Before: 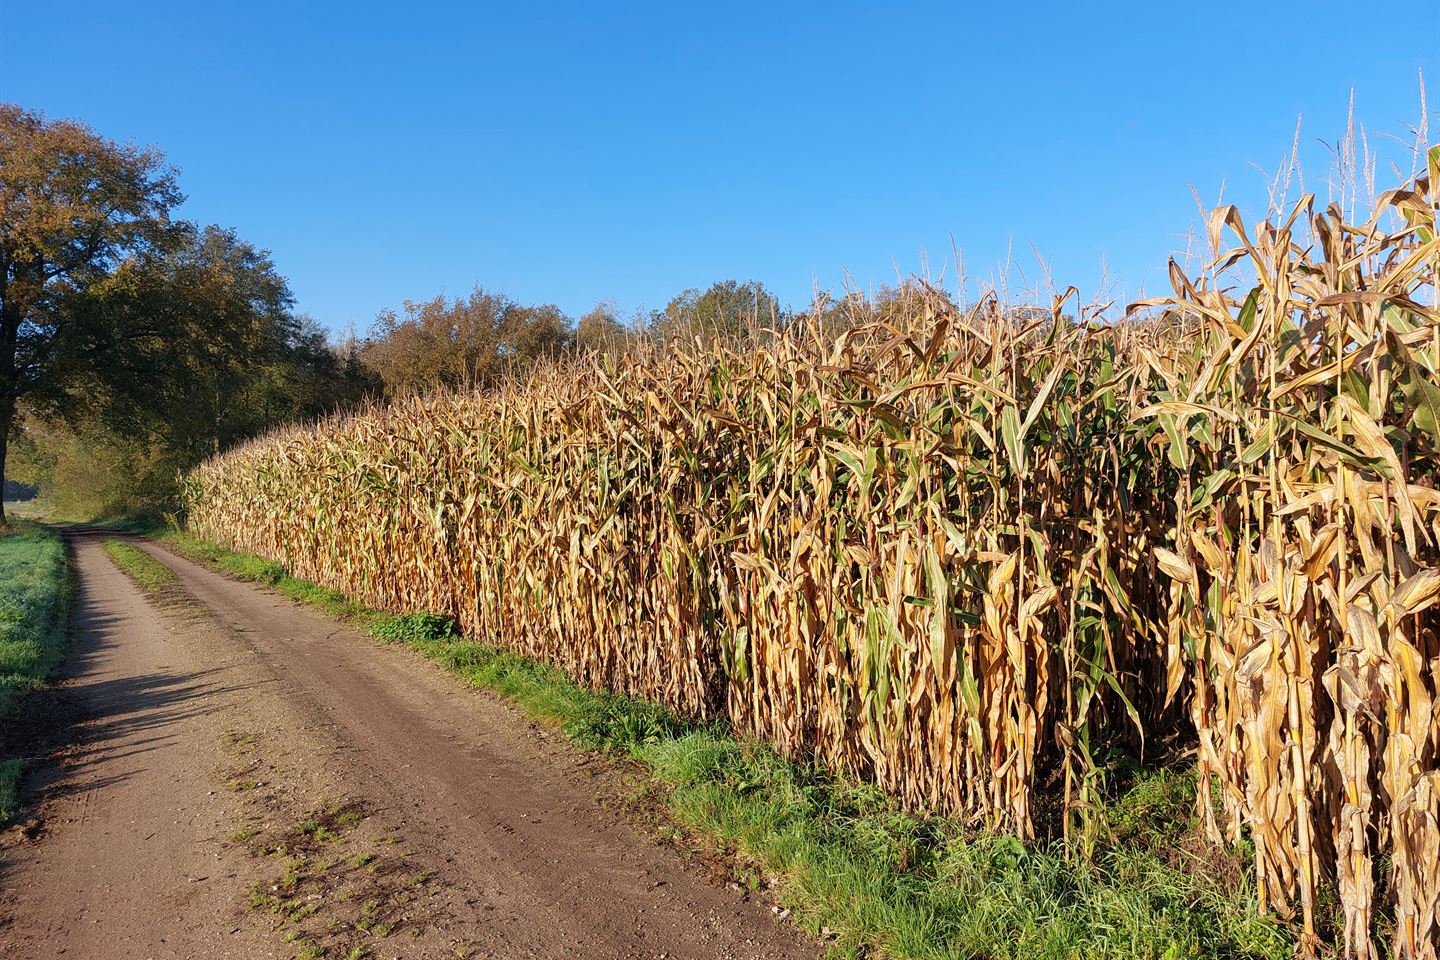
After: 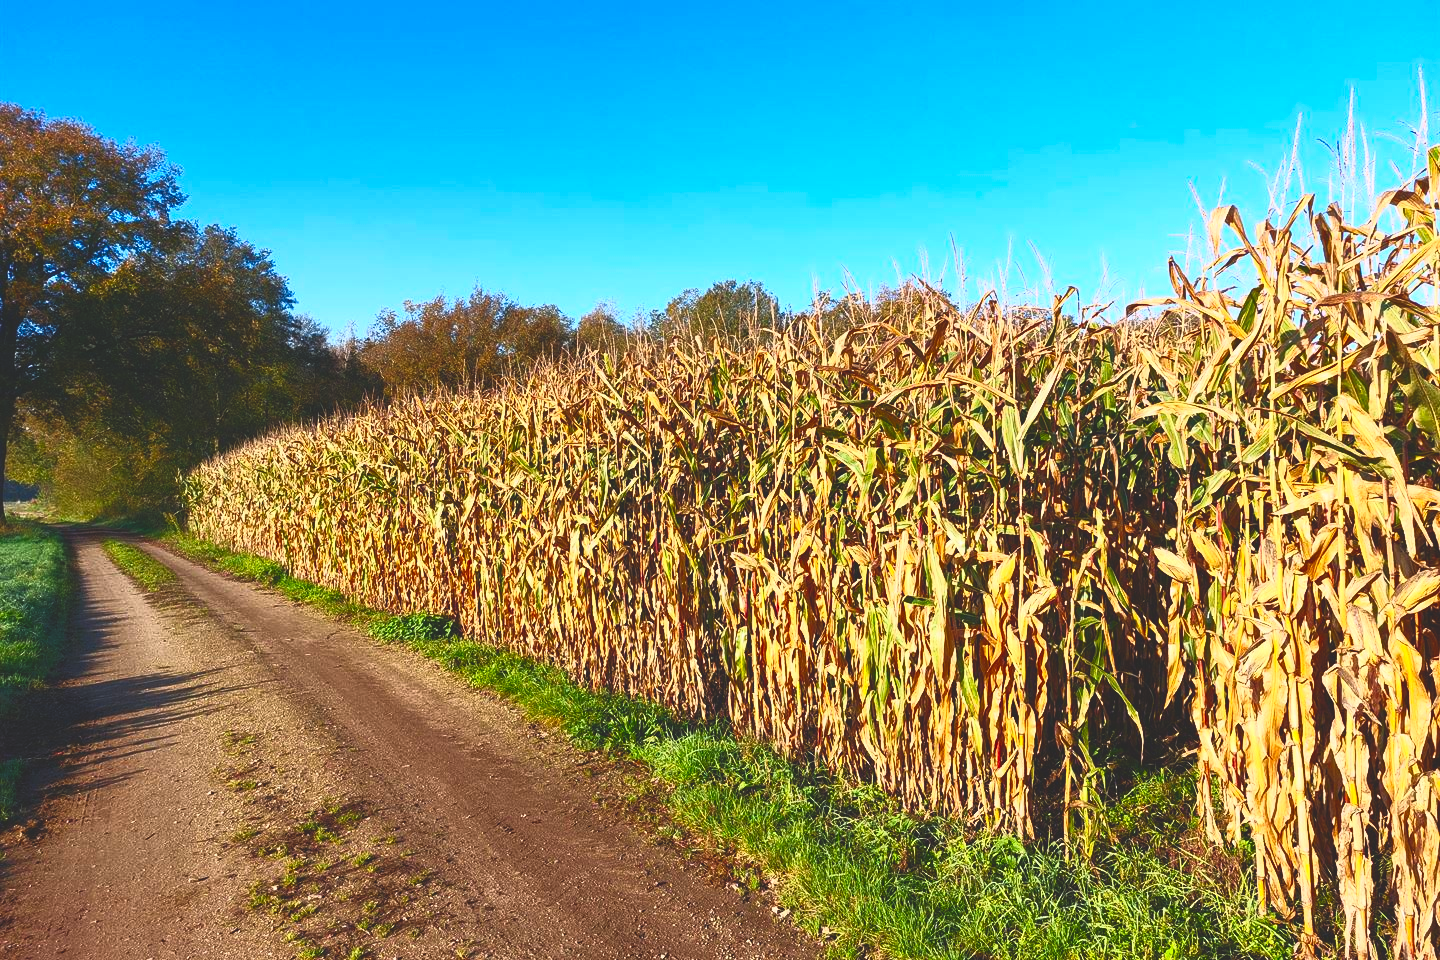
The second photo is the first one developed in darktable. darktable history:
contrast brightness saturation: contrast 0.989, brightness 0.992, saturation 0.989
exposure: black level correction -0.017, exposure -1.079 EV, compensate highlight preservation false
